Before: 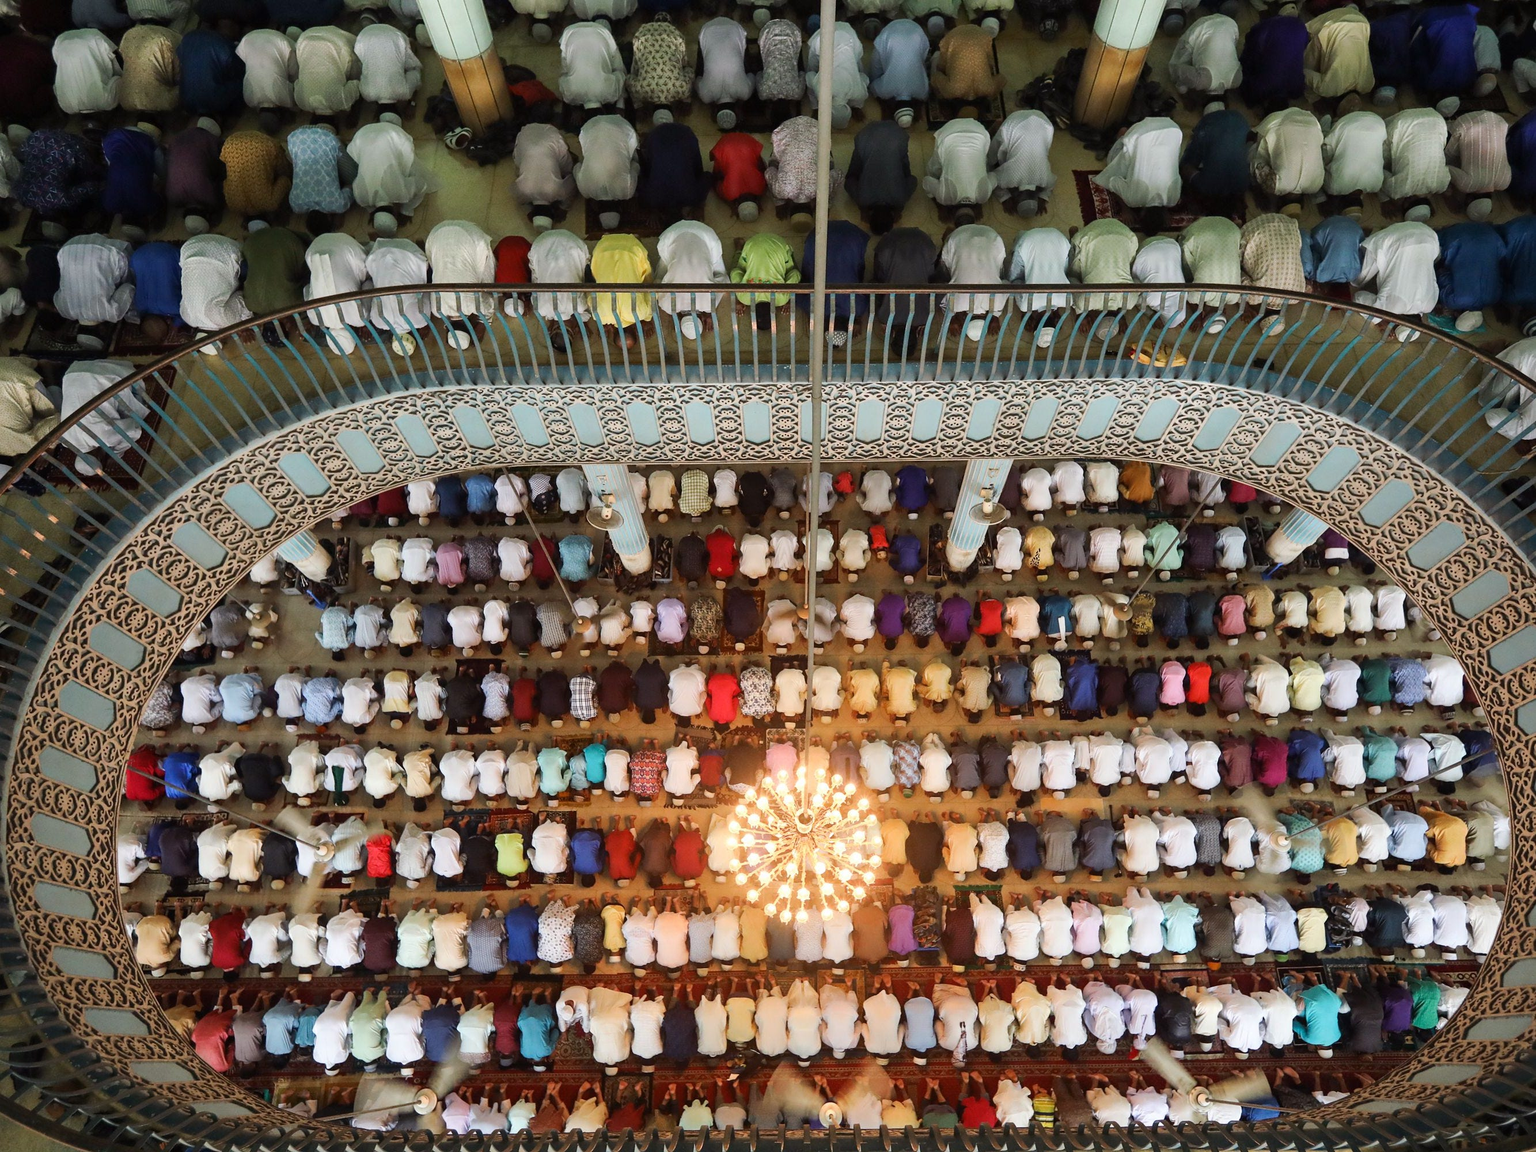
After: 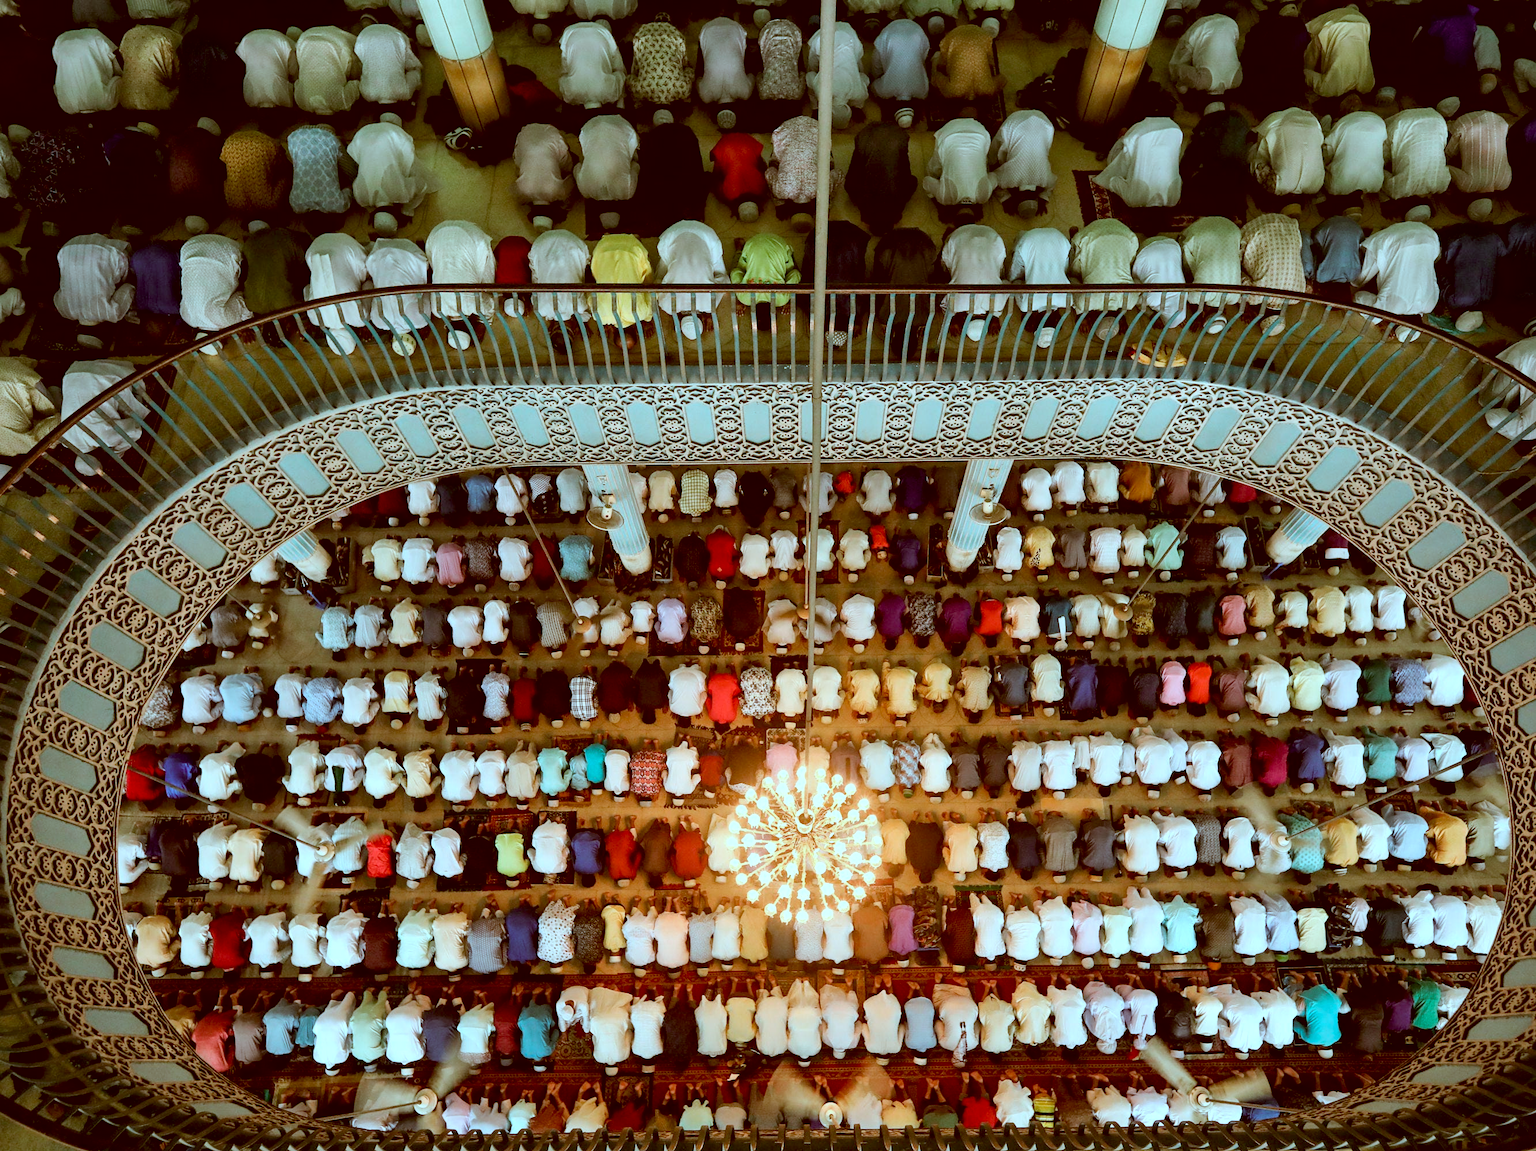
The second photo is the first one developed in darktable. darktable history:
exposure: black level correction 0.01, exposure 0.015 EV, compensate exposure bias true, compensate highlight preservation false
local contrast: mode bilateral grid, contrast 21, coarseness 50, detail 133%, midtone range 0.2
color correction: highlights a* -14.43, highlights b* -16.25, shadows a* 10.78, shadows b* 28.61
